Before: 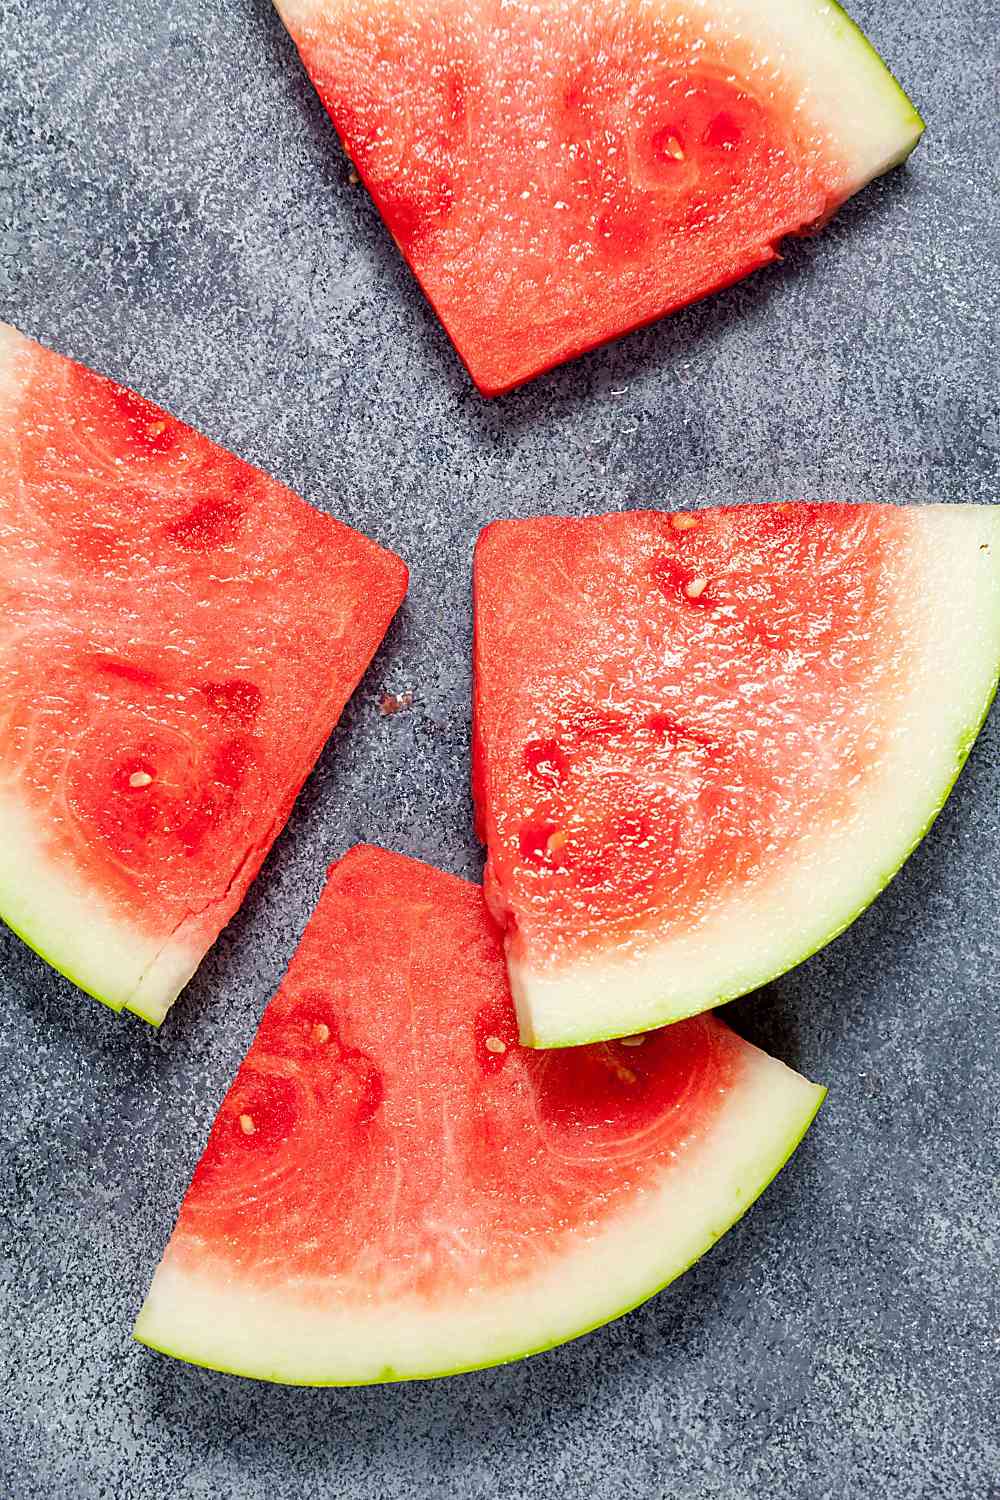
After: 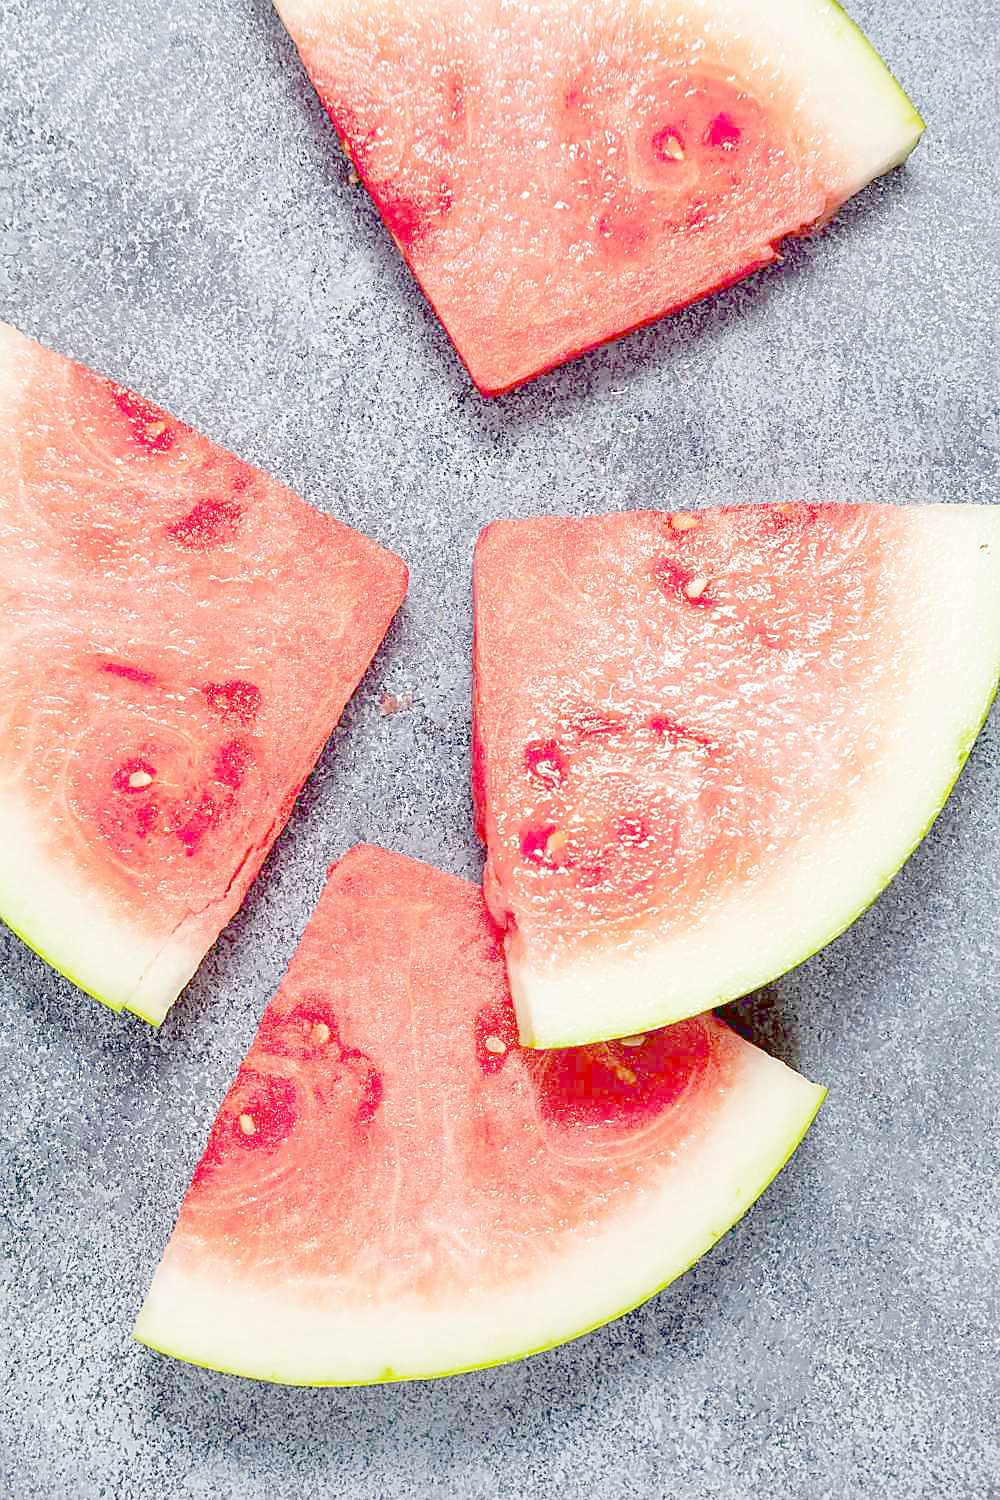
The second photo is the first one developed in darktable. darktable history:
sharpen: radius 1.272, amount 0.305, threshold 0
framing: aspect text "custom...", border size 0%, pos h text "1/2", pos v text "1/2"
